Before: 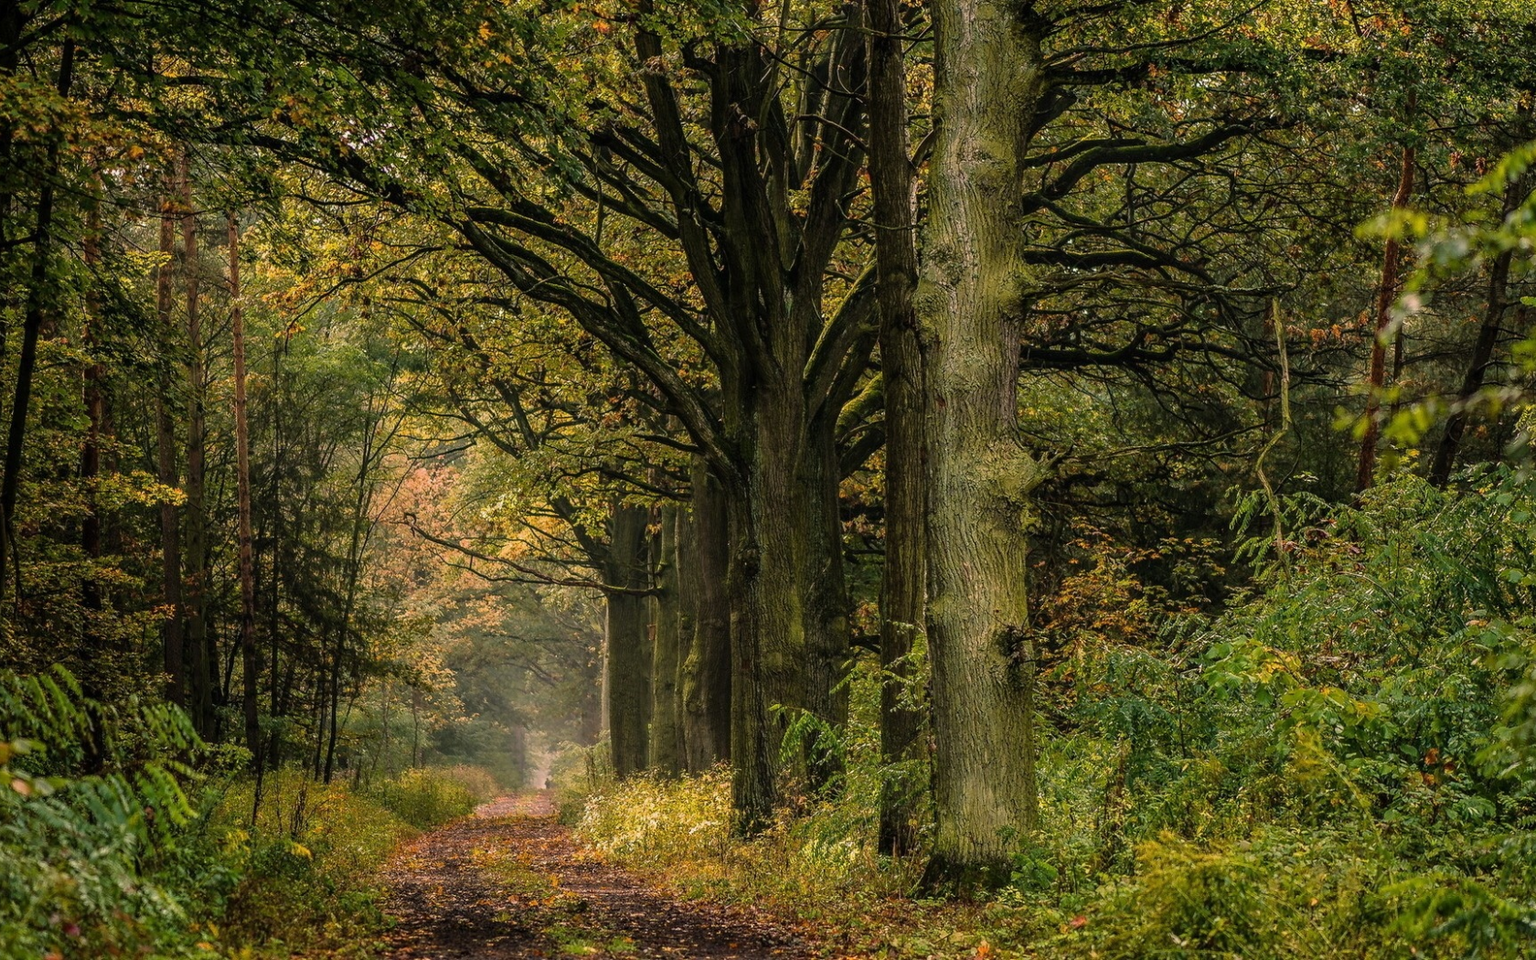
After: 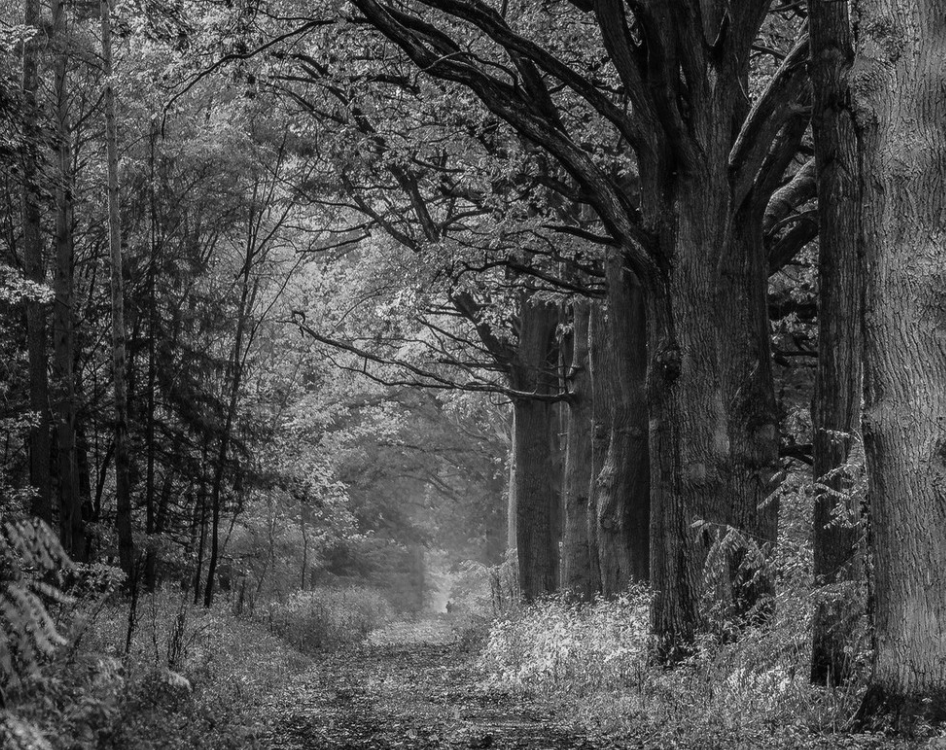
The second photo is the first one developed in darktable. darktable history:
crop: left 8.966%, top 23.852%, right 34.699%, bottom 4.703%
monochrome: on, module defaults
